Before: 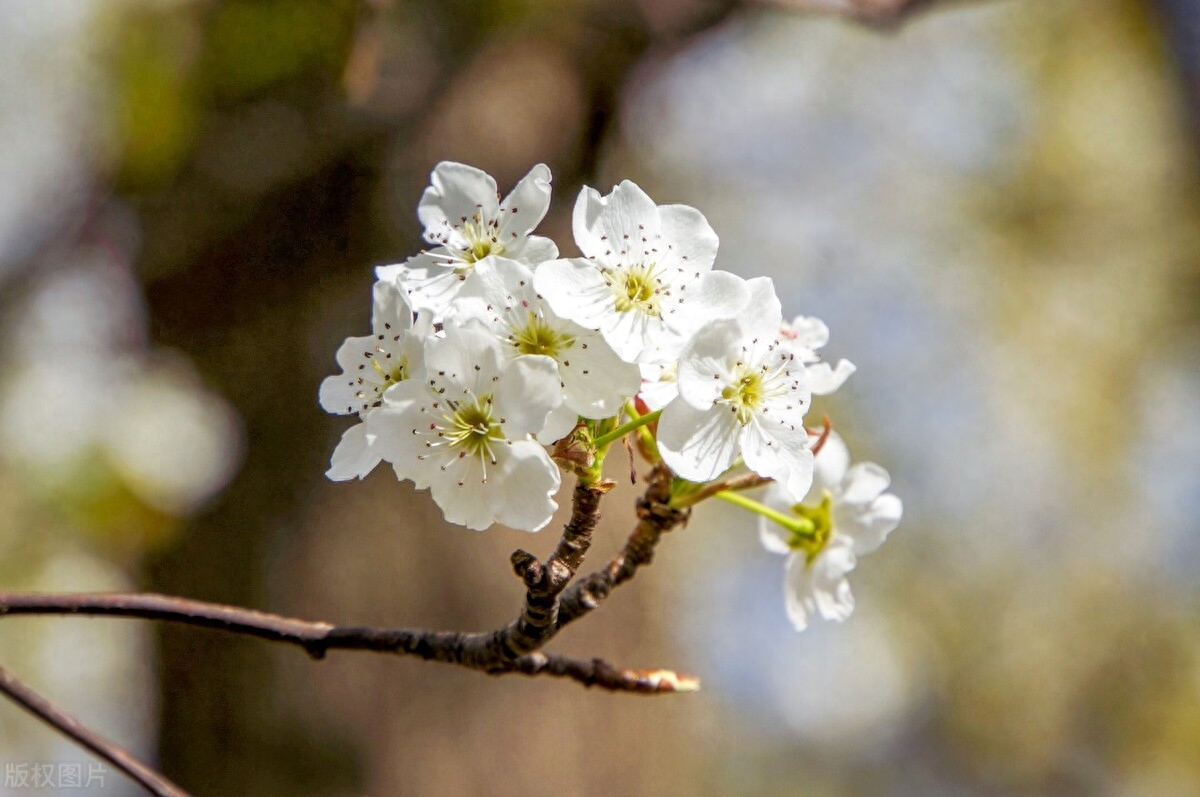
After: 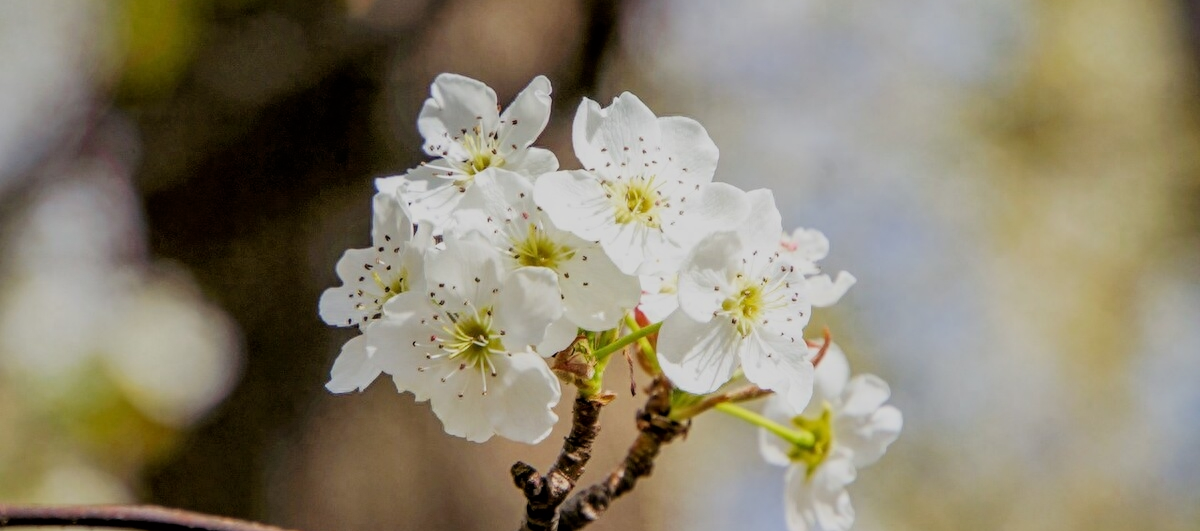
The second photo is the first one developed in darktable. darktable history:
crop: top 11.136%, bottom 22.155%
filmic rgb: black relative exposure -7.65 EV, white relative exposure 4.56 EV, hardness 3.61, color science v6 (2022)
color correction: highlights b* 0.006
